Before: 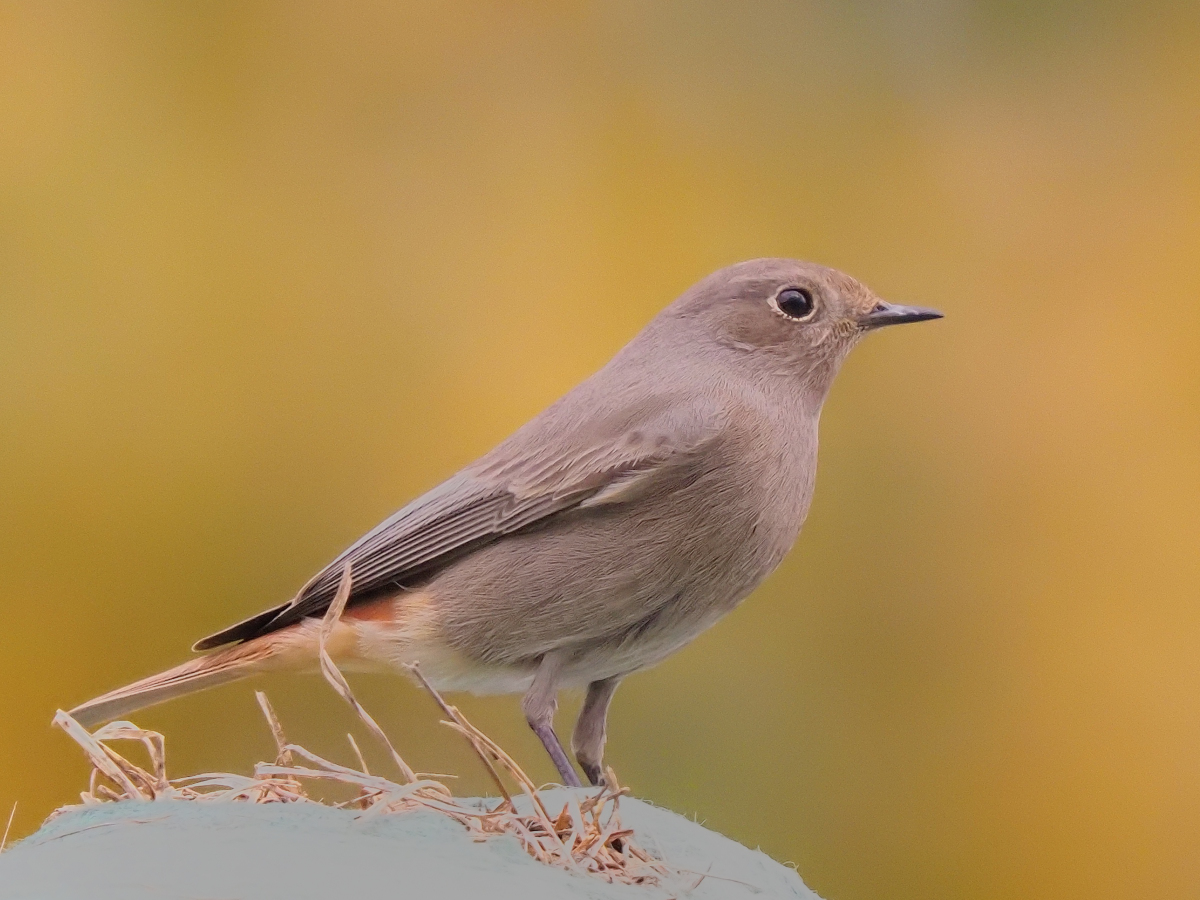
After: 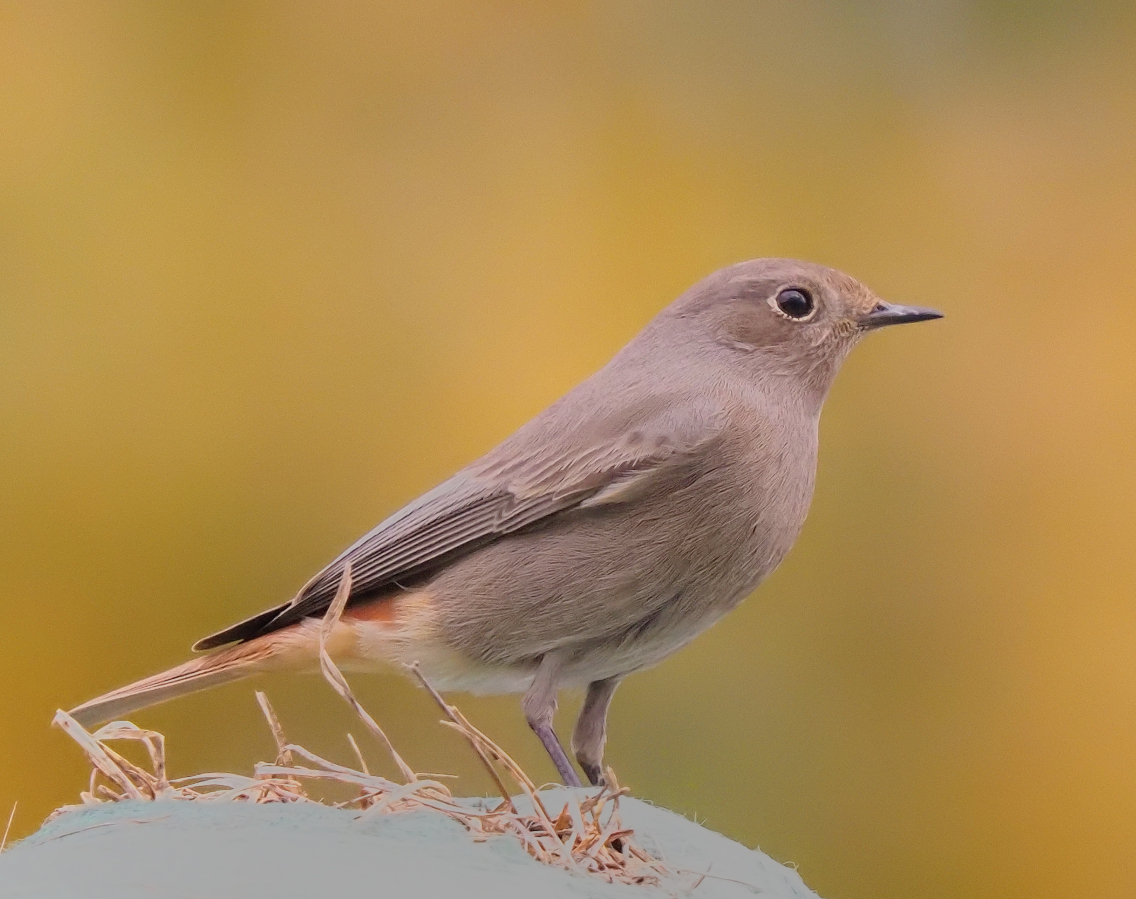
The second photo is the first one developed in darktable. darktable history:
crop and rotate: right 5.308%
